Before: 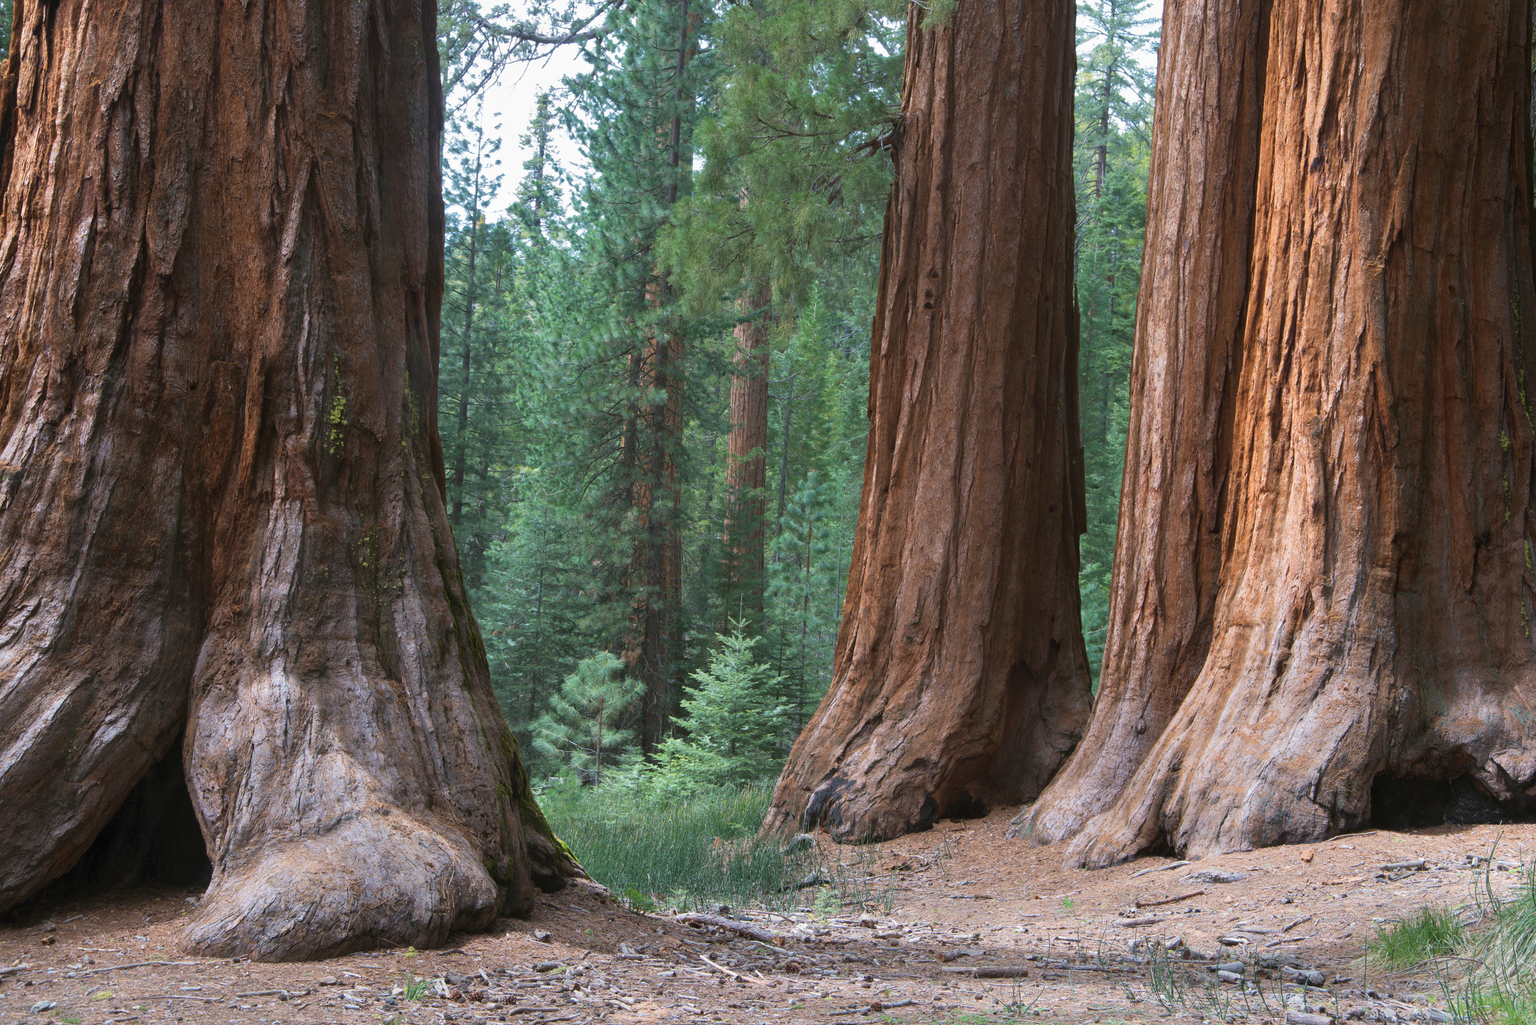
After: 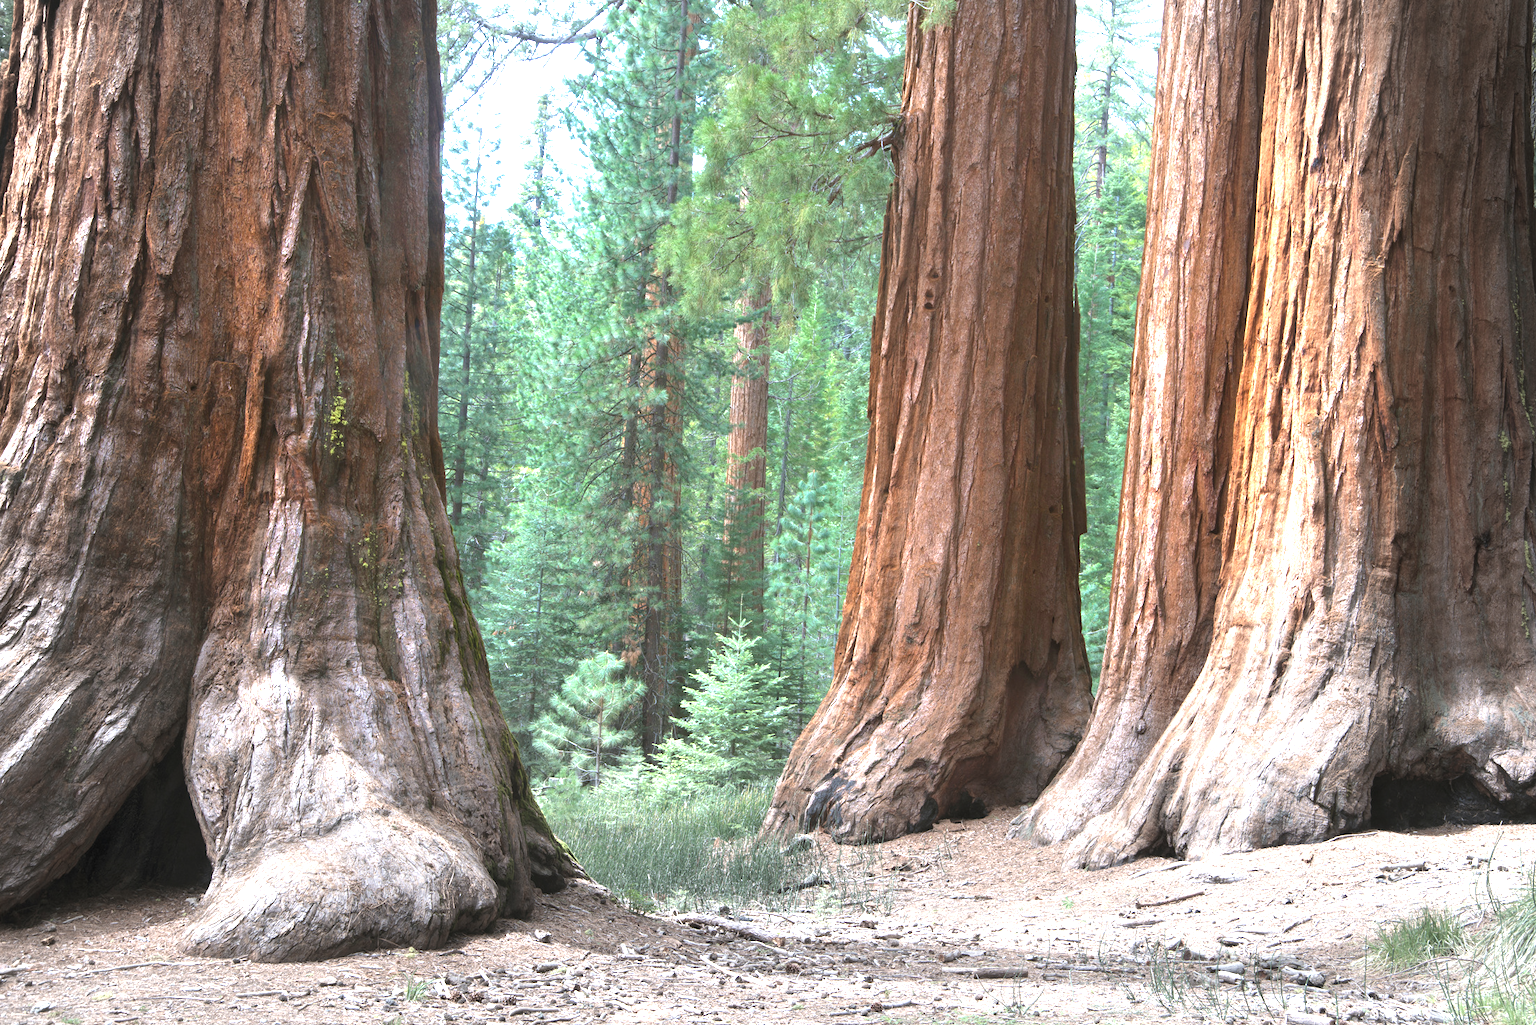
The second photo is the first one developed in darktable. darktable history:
exposure: black level correction 0, exposure 1.524 EV, compensate highlight preservation false
vignetting: fall-off start 66.32%, fall-off radius 39.85%, brightness -0.169, center (-0.057, -0.353), automatic ratio true, width/height ratio 0.676
tone equalizer: edges refinement/feathering 500, mask exposure compensation -1.57 EV, preserve details no
